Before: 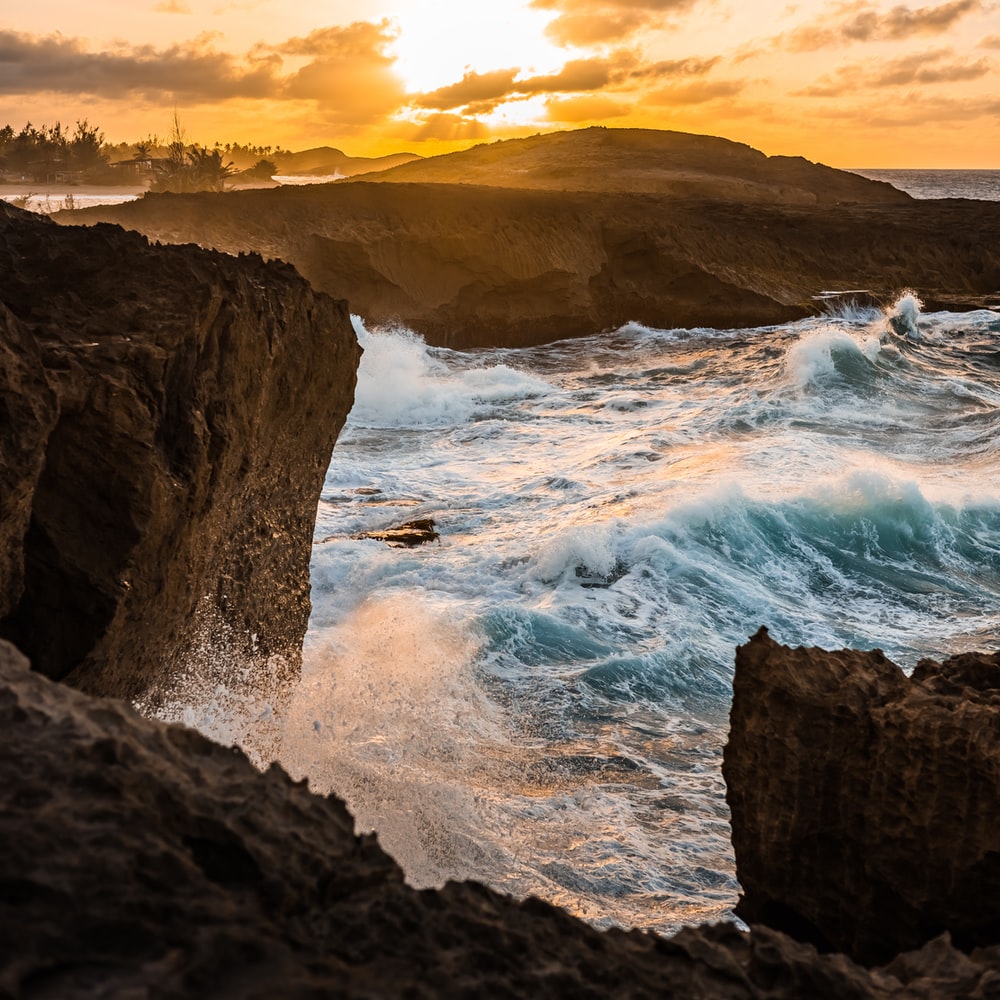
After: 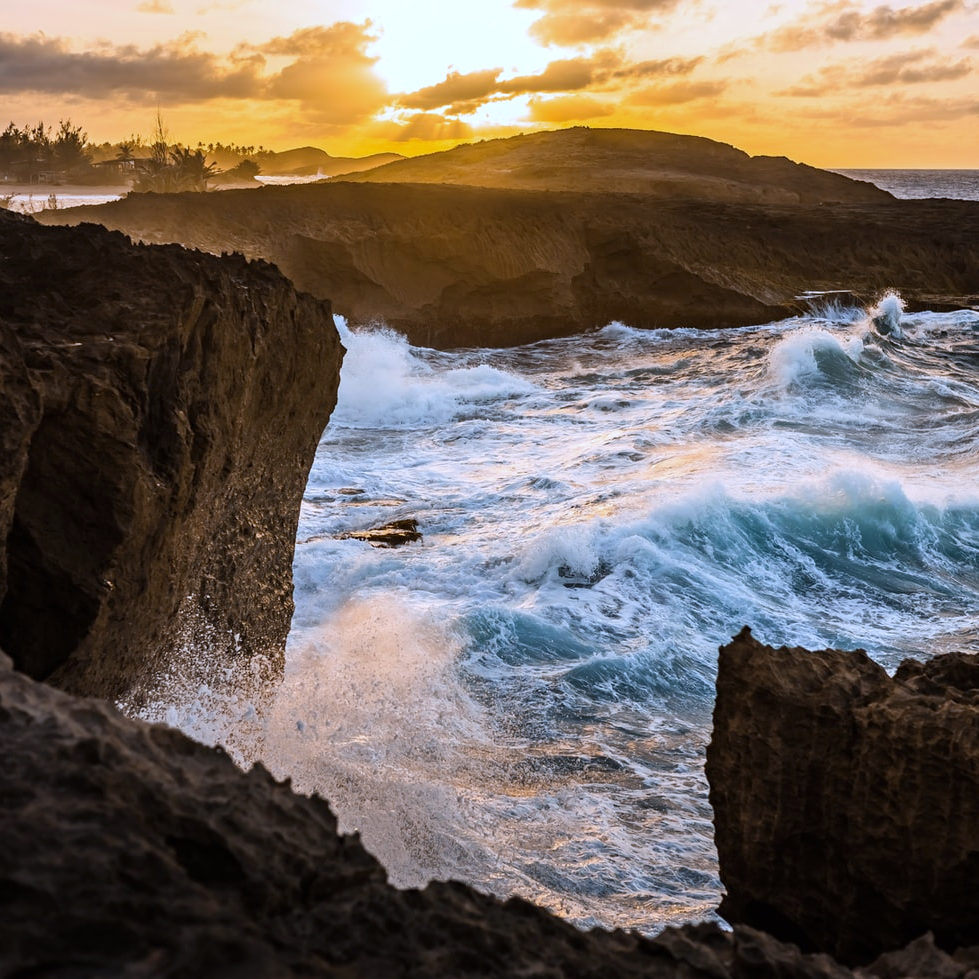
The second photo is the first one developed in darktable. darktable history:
crop: left 1.743%, right 0.268%, bottom 2.011%
white balance: red 0.948, green 1.02, blue 1.176
